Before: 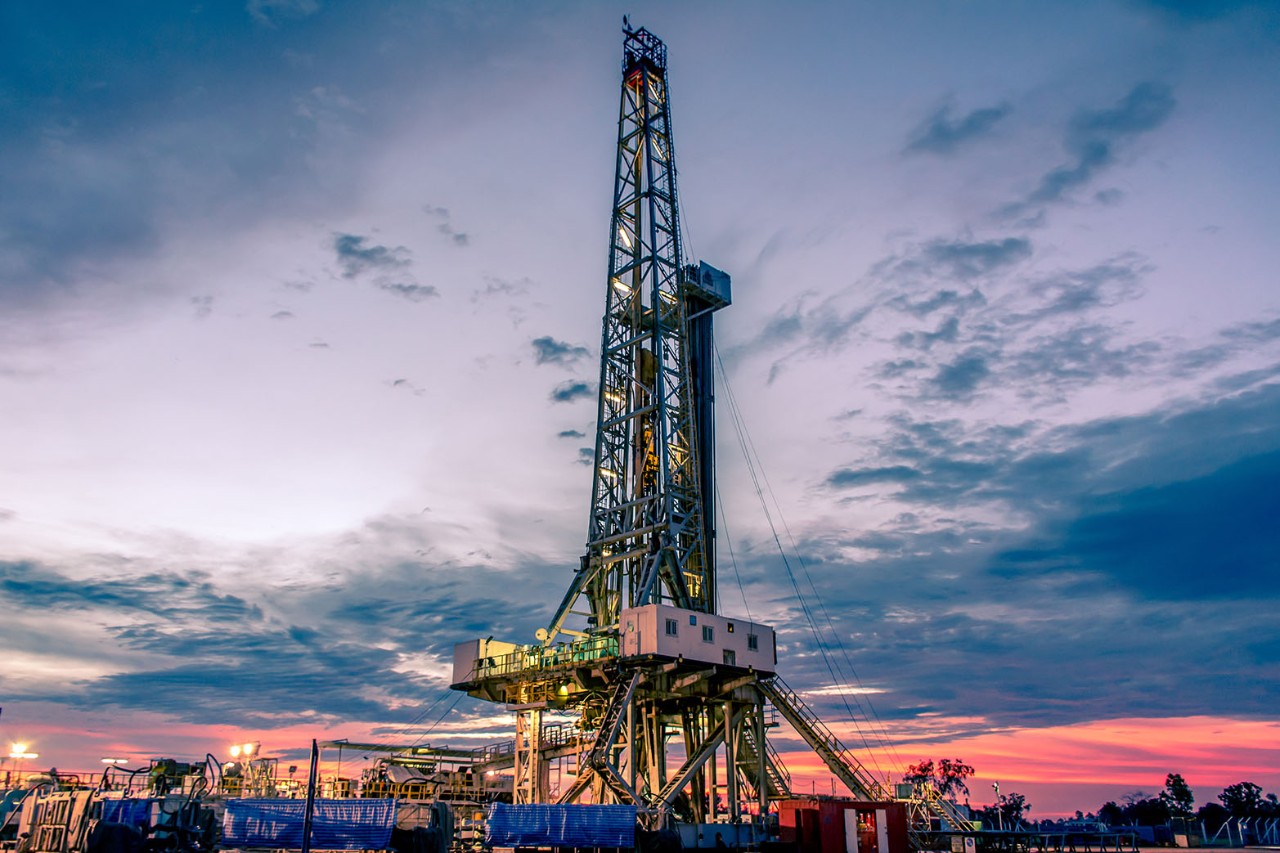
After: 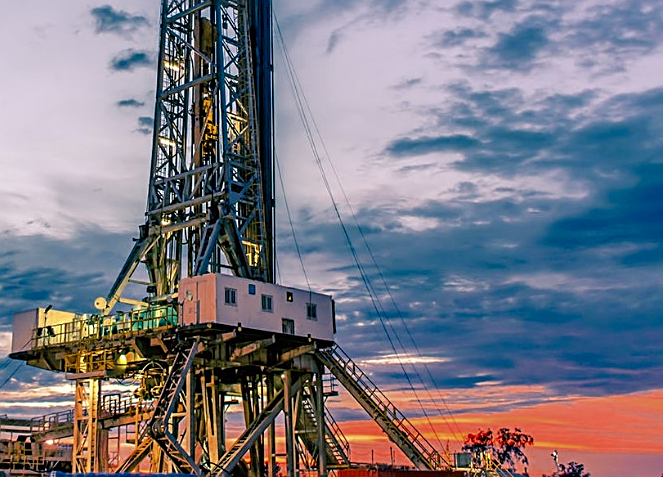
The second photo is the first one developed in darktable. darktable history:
color zones: curves: ch0 [(0, 0.5) (0.125, 0.4) (0.25, 0.5) (0.375, 0.4) (0.5, 0.4) (0.625, 0.35) (0.75, 0.35) (0.875, 0.5)]; ch1 [(0, 0.35) (0.125, 0.45) (0.25, 0.35) (0.375, 0.35) (0.5, 0.35) (0.625, 0.35) (0.75, 0.45) (0.875, 0.35)]; ch2 [(0, 0.6) (0.125, 0.5) (0.25, 0.5) (0.375, 0.6) (0.5, 0.6) (0.625, 0.5) (0.75, 0.5) (0.875, 0.5)]
sharpen: on, module defaults
crop: left 34.479%, top 38.822%, right 13.718%, bottom 5.172%
color balance rgb: perceptual saturation grading › global saturation 25%, perceptual brilliance grading › mid-tones 10%, perceptual brilliance grading › shadows 15%, global vibrance 20%
